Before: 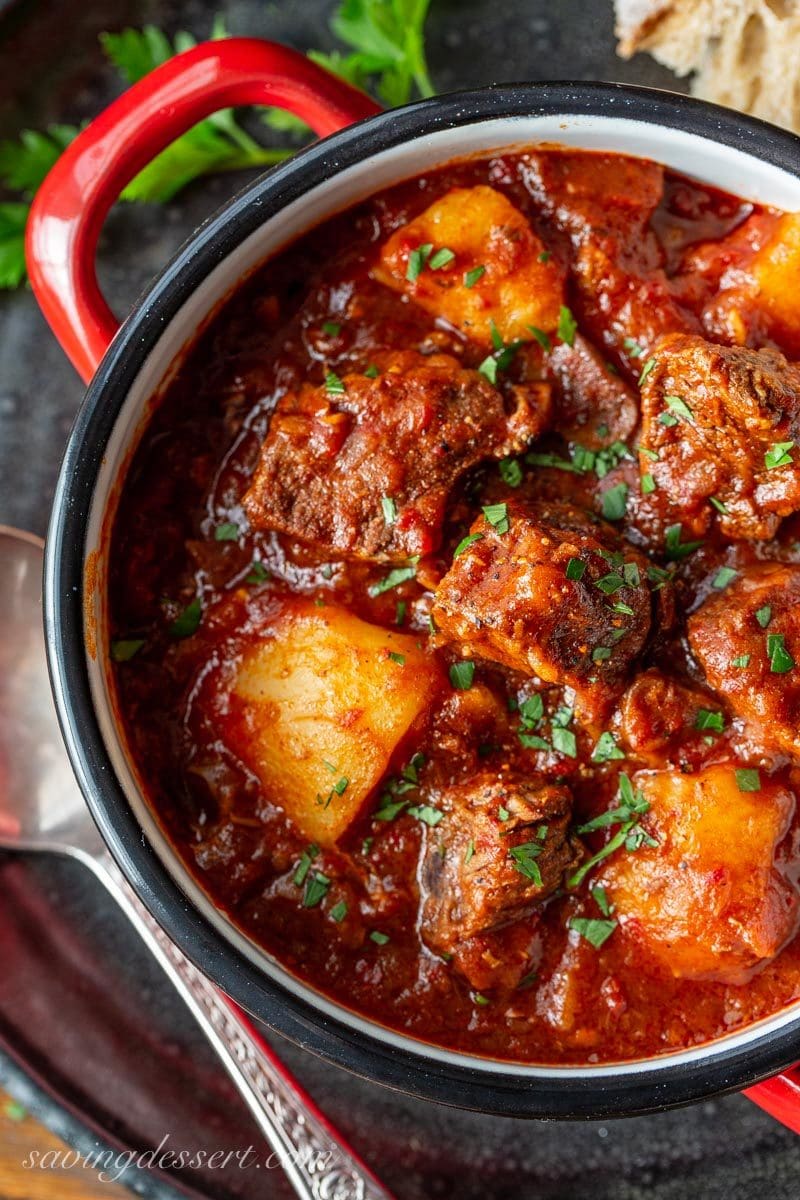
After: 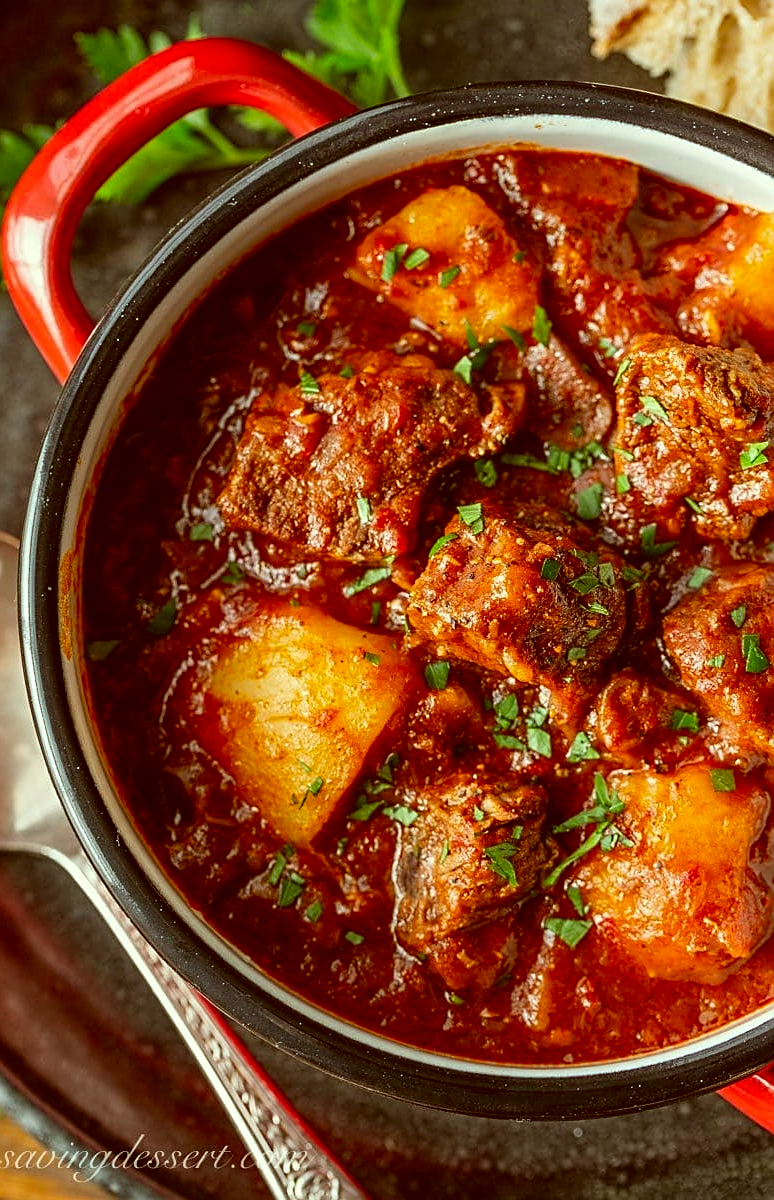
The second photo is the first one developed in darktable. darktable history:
sharpen: on, module defaults
color correction: highlights a* -6.15, highlights b* 9.17, shadows a* 10.77, shadows b* 23.26
crop and rotate: left 3.172%
